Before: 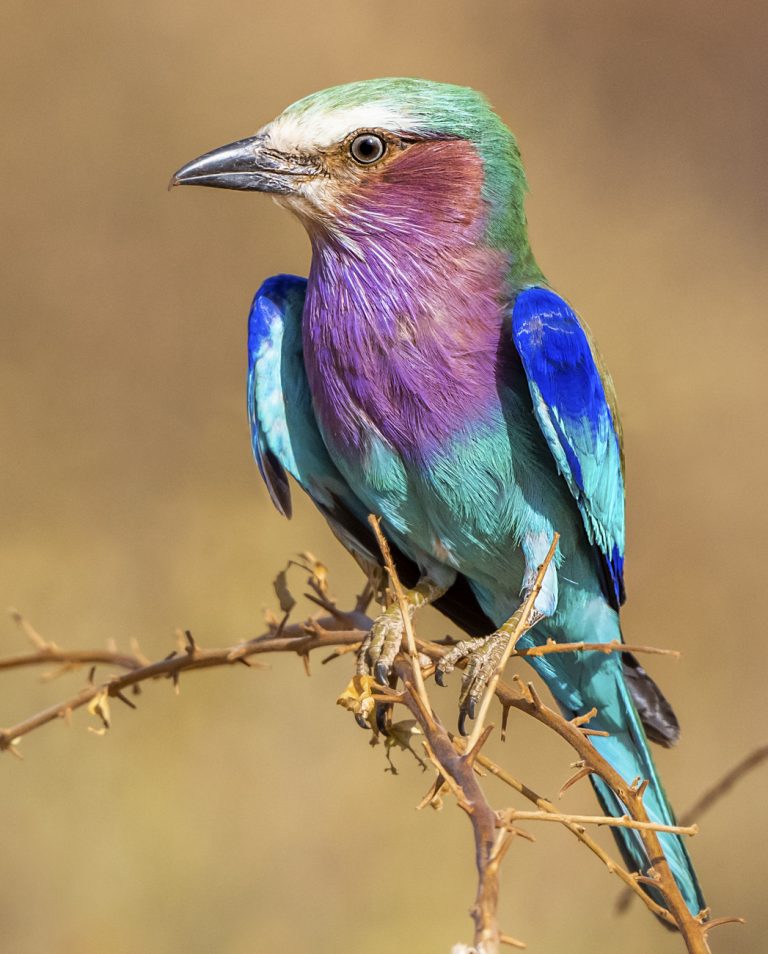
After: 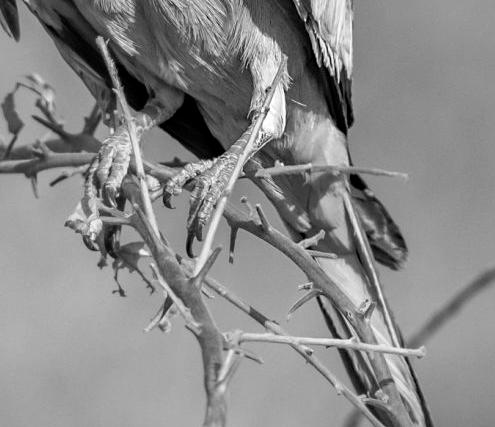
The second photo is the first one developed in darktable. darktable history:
monochrome: on, module defaults
haze removal: strength 0.29, distance 0.25, compatibility mode true, adaptive false
tone equalizer: on, module defaults
crop and rotate: left 35.509%, top 50.238%, bottom 4.934%
